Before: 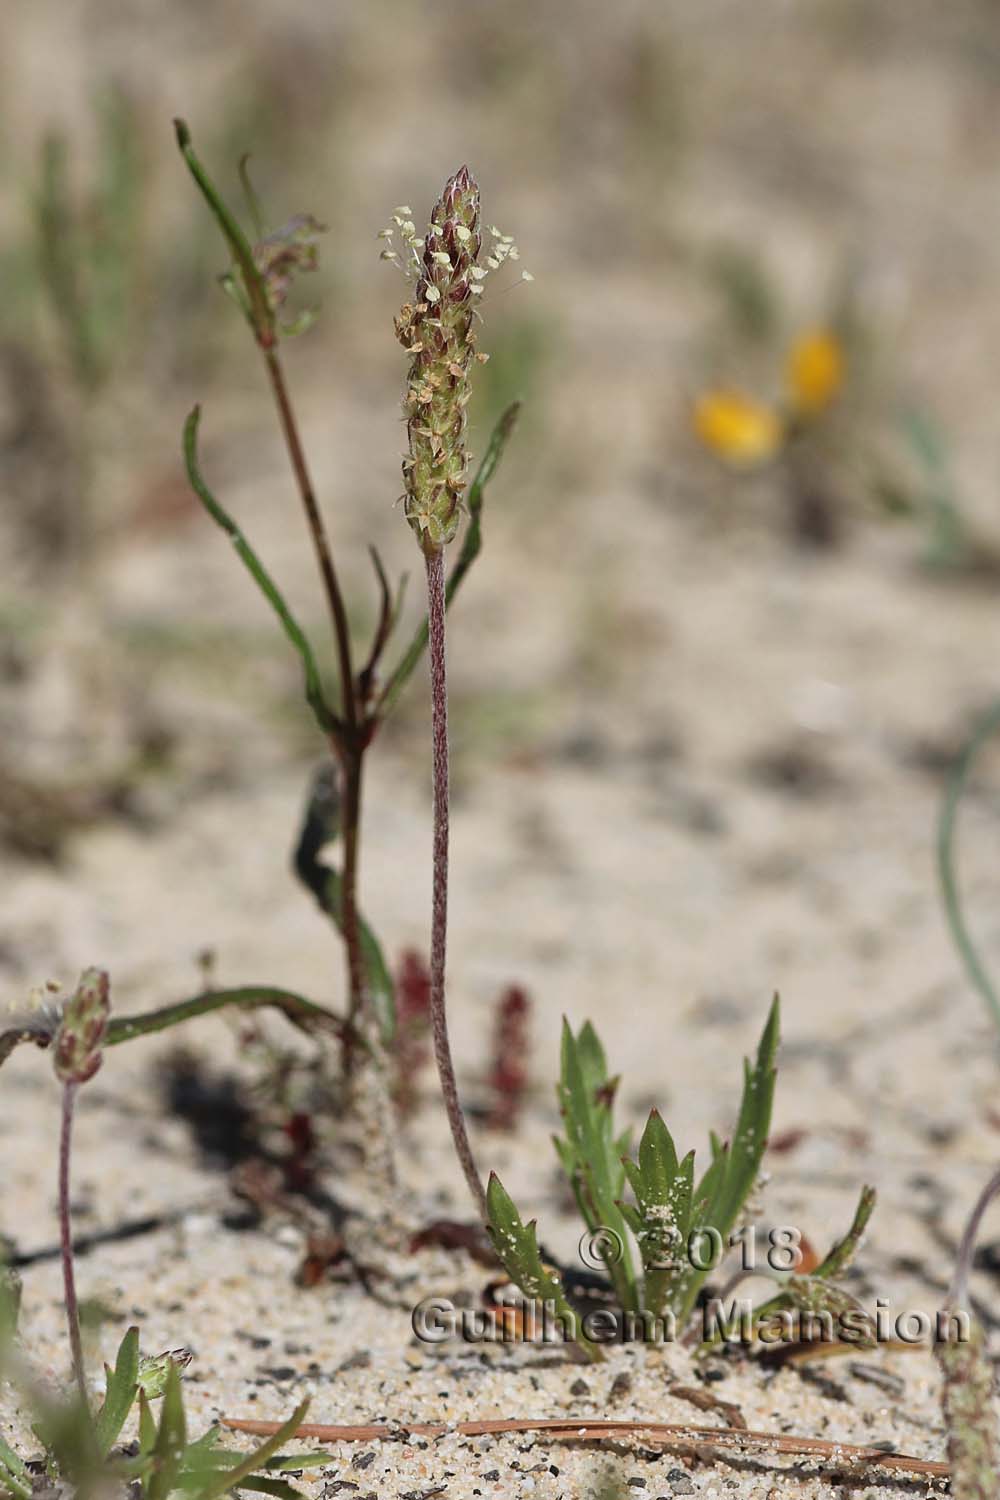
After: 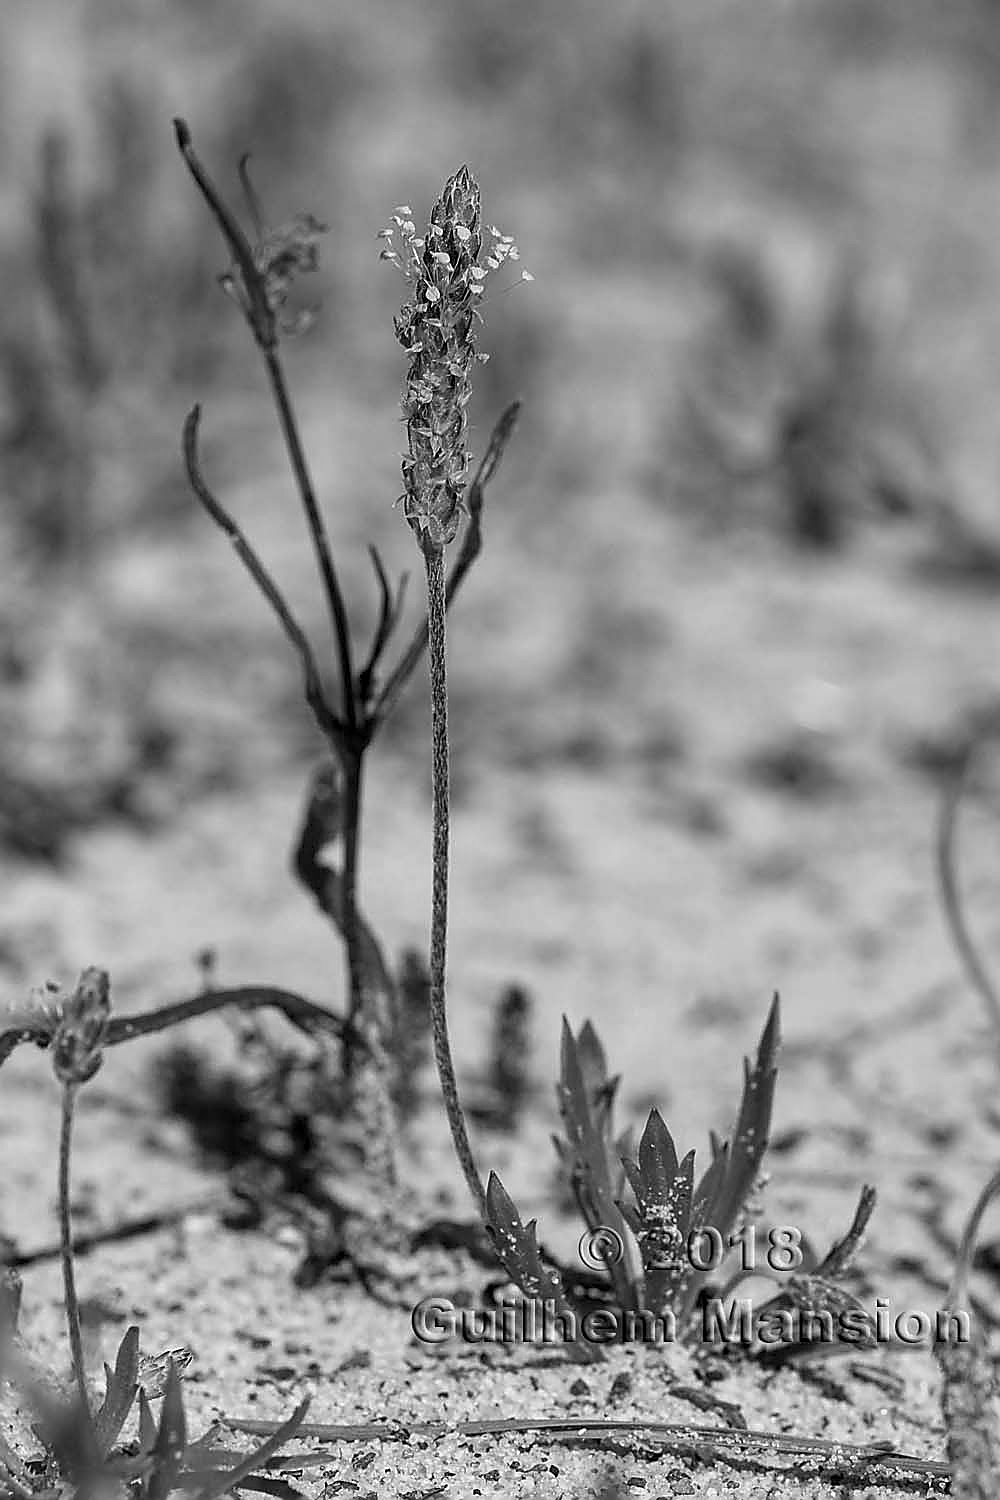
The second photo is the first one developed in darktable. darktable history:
local contrast: detail 130%
sharpen: radius 1.359, amount 1.241, threshold 0.664
color calibration: output gray [0.246, 0.254, 0.501, 0], illuminant custom, x 0.368, y 0.373, temperature 4349.69 K
